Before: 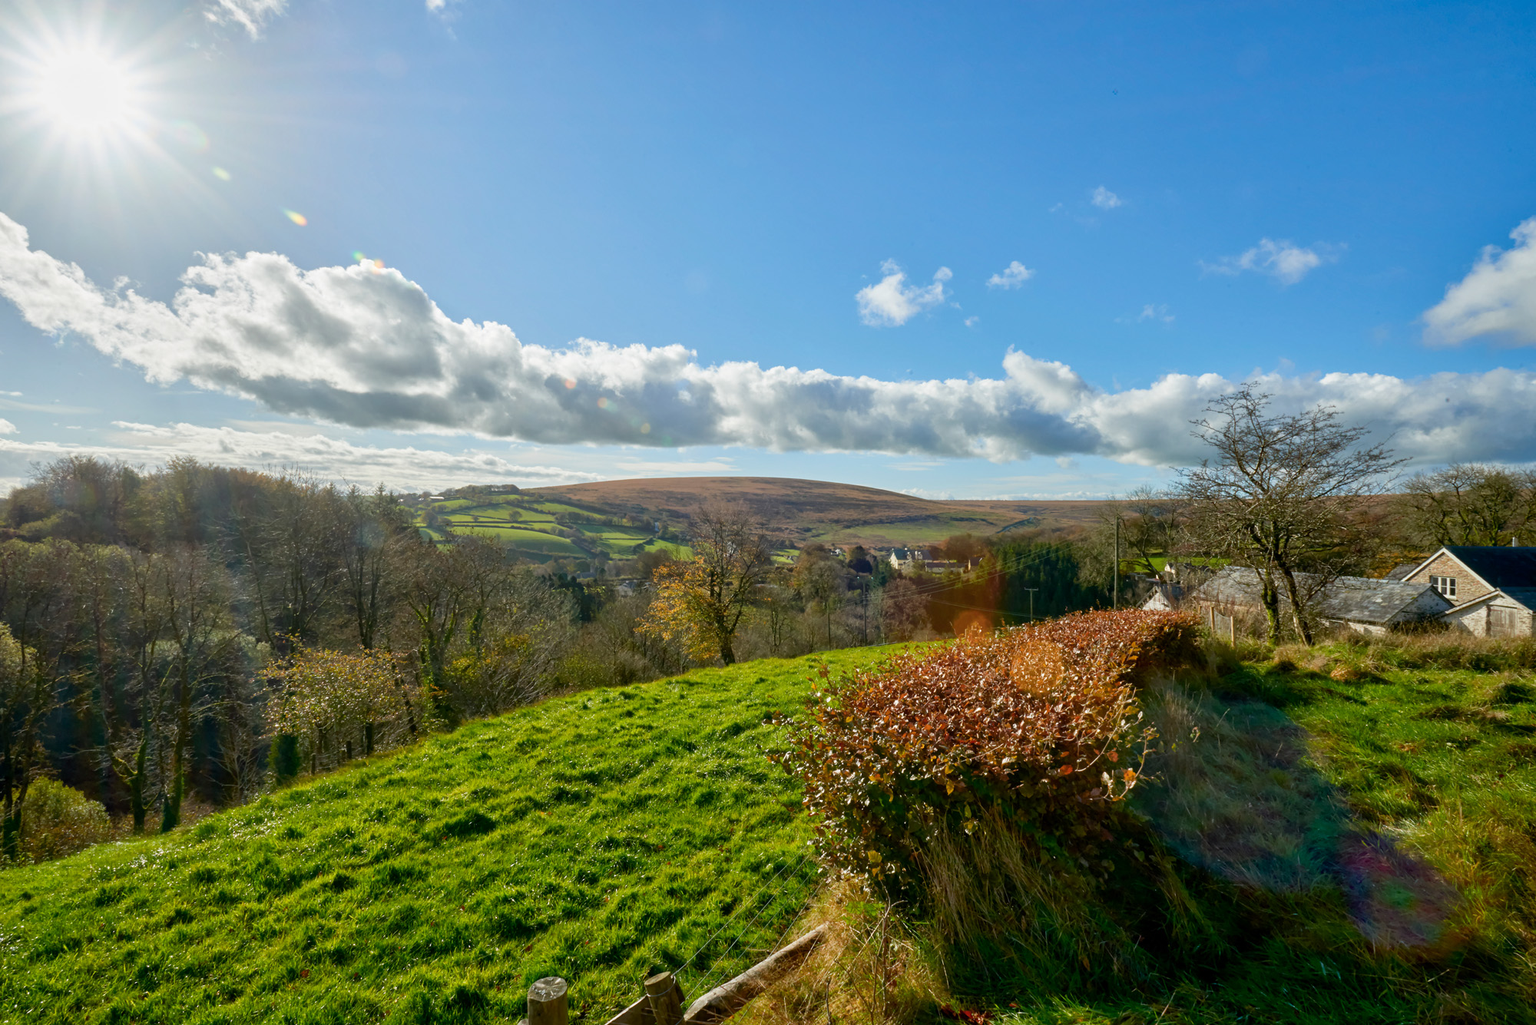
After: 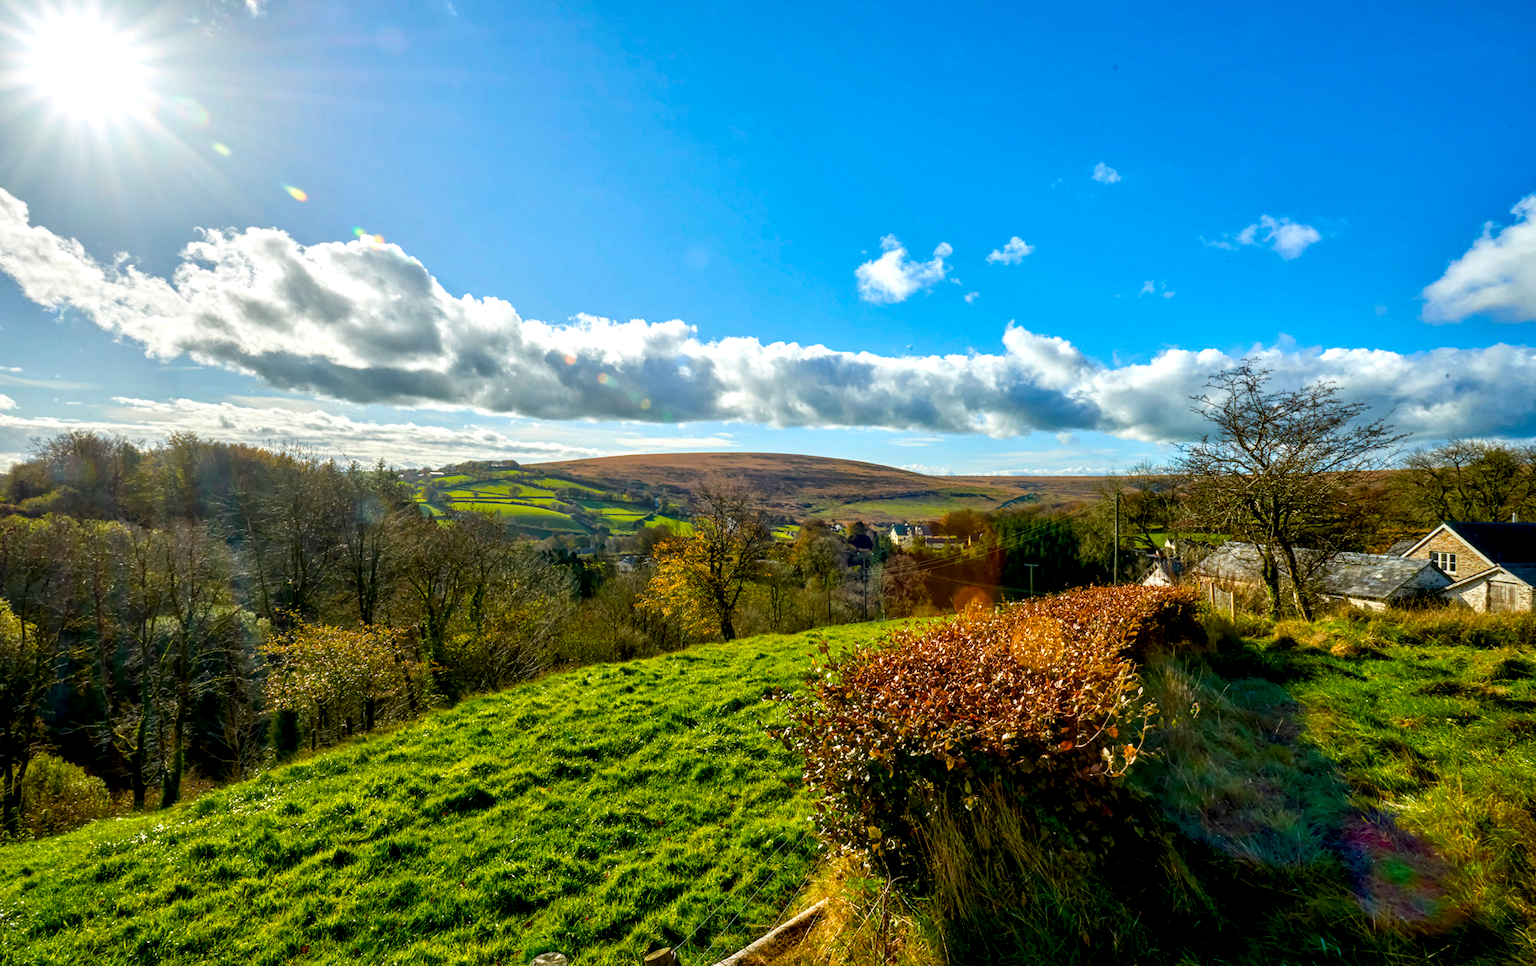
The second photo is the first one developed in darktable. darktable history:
color balance rgb: perceptual saturation grading › global saturation 42.496%, global vibrance 29.853%
crop and rotate: top 2.399%, bottom 3.246%
local contrast: highlights 60%, shadows 61%, detail 160%
